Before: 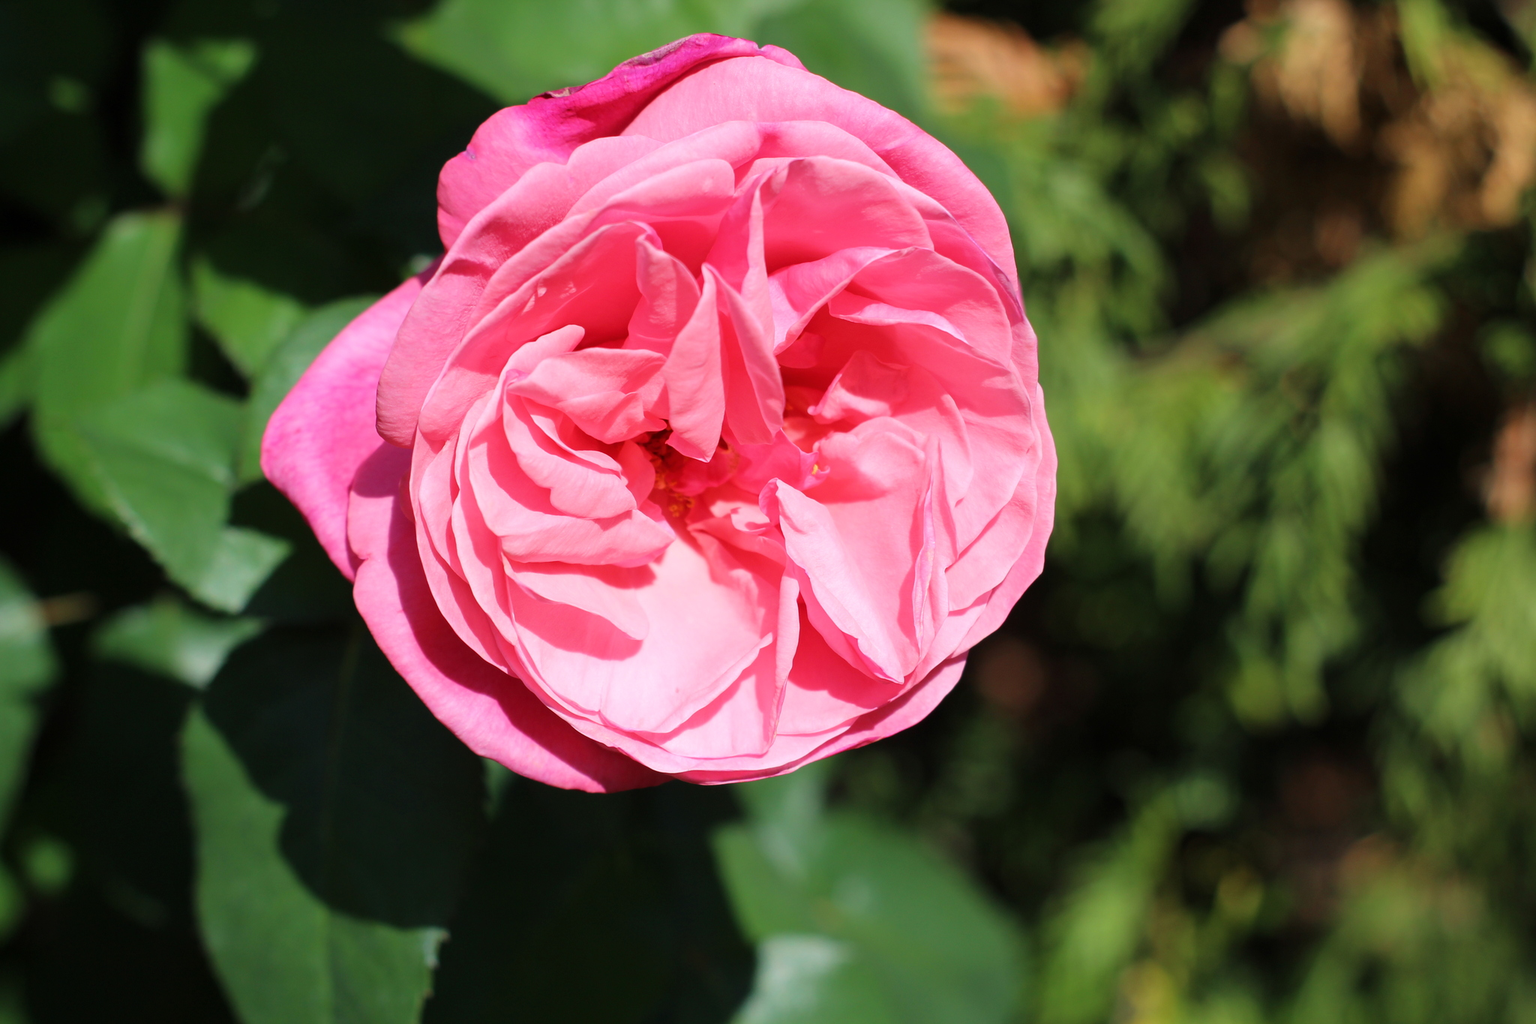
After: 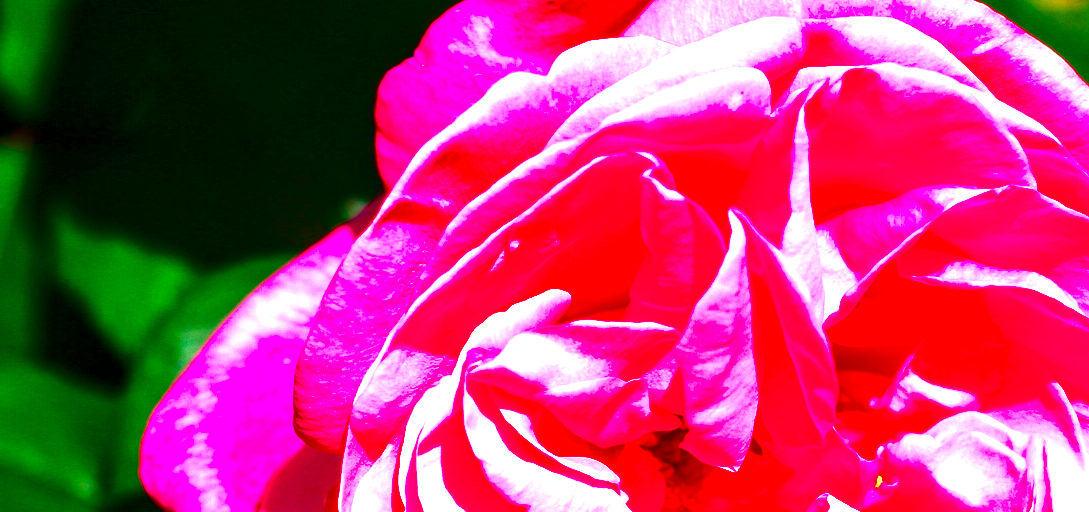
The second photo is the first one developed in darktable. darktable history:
crop: left 10.159%, top 10.62%, right 36.625%, bottom 51.822%
shadows and highlights: shadows 36.16, highlights -28.16, soften with gaussian
contrast brightness saturation: brightness -0.998, saturation 0.991
local contrast: detail 130%
color balance rgb: perceptual saturation grading › global saturation 0.465%
exposure: exposure 1.148 EV, compensate highlight preservation false
